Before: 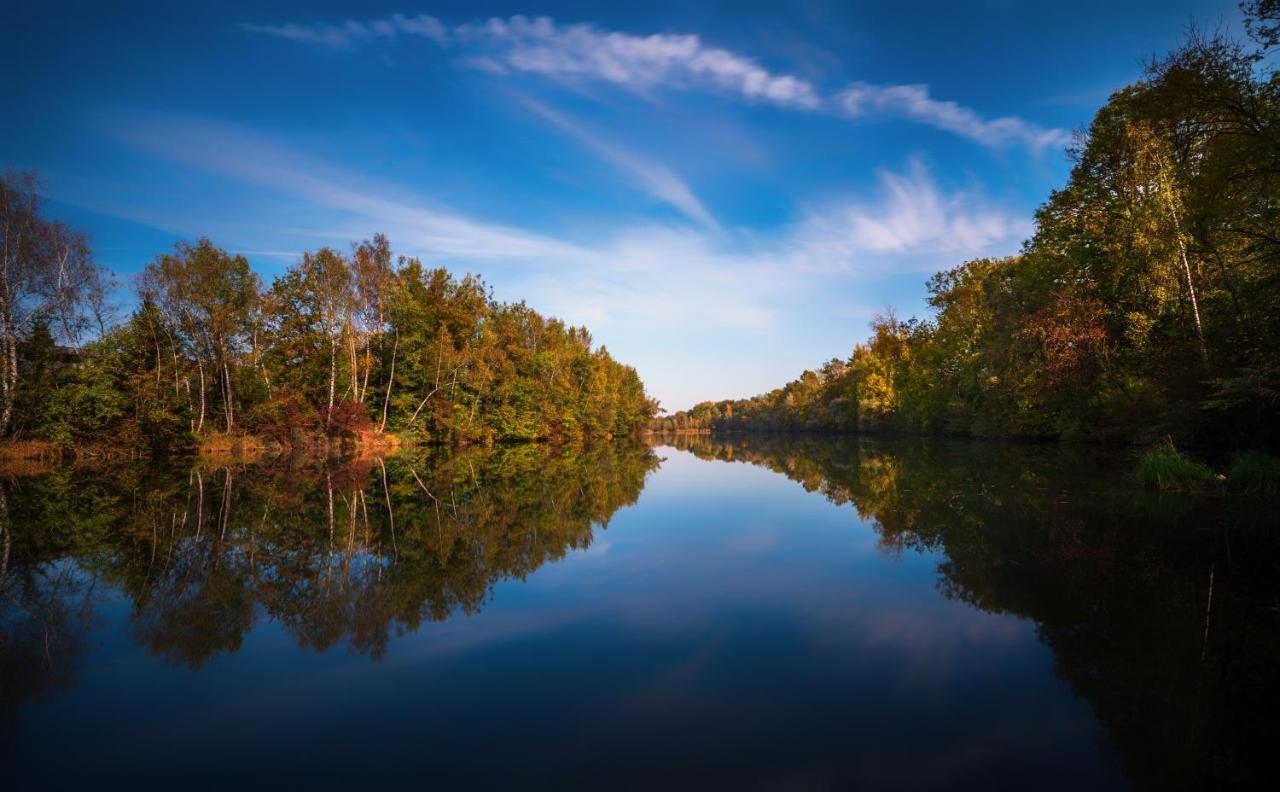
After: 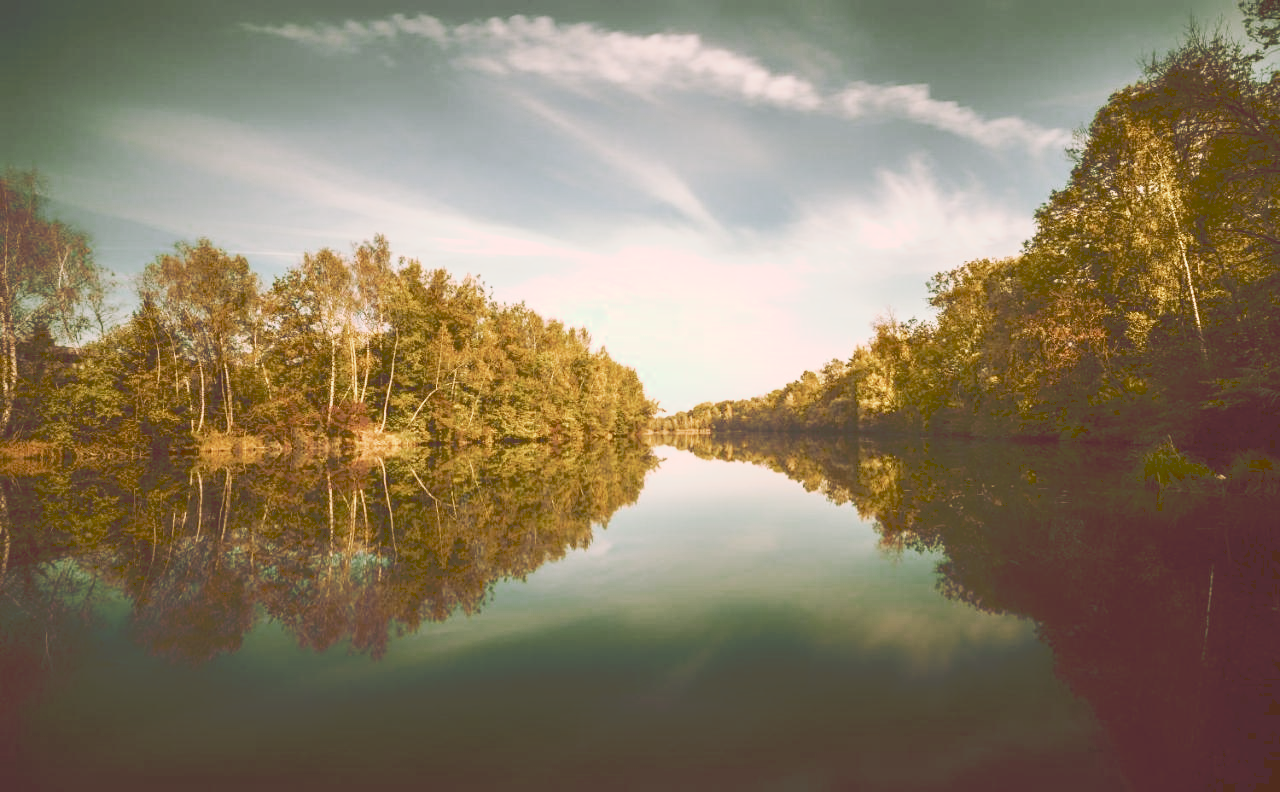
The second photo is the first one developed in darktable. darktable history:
tone curve: curves: ch0 [(0, 0) (0.003, 0.202) (0.011, 0.205) (0.025, 0.222) (0.044, 0.258) (0.069, 0.298) (0.1, 0.321) (0.136, 0.333) (0.177, 0.38) (0.224, 0.439) (0.277, 0.51) (0.335, 0.594) (0.399, 0.675) (0.468, 0.743) (0.543, 0.805) (0.623, 0.861) (0.709, 0.905) (0.801, 0.931) (0.898, 0.941) (1, 1)], preserve colors none
color look up table: target L [76.2, 76.56, 95.02, 72.95, 66.19, 73.95, 75.42, 66.79, 47.09, 60.37, 52.02, 42.9, 28.92, 25.39, 201.28, 94.21, 74.58, 69.95, 63.72, 46.23, 56.21, 56.87, 45.9, 27.43, 29.31, 25.47, 17.18, 1.847, 87.2, 84.53, 69.57, 56.04, 57.63, 47.36, 44.97, 45.4, 25.39, 16.23, 33.79, 27.12, 2.056, 96.1, 91.25, 96.87, 75.5, 62.15, 62.45, 53.03, 18.98], target a [44.27, 1.979, -54.89, -4.169, 6.724, -6.434, -4.037, -4.936, -33.58, 3.936, -7.679, -5.676, -17.2, 2.473, 0, -38.77, 9.165, 2.481, 15.3, 8.668, 16.55, 8.744, 26.55, 45.52, 19.37, 24.27, 12.68, 11.75, -17.61, 35.3, 19.61, 18.63, 9.058, 1.876, 32.3, 21.25, 42.28, 45.02, 13.2, 4.282, 3.228, -42.17, -40.31, 8.935, 6.867, -11.36, -11.78, 0.988, -12.01], target b [0.379, 38.89, 80.56, 46.69, 4.114, 29.85, 42.31, 28.06, 39.22, 40.27, 35.78, 24.37, 42.93, 42.85, -0.001, 53.11, 26.48, 48.42, 16.42, 47.02, 37.14, 30.73, 31.94, 13.95, 45.73, 20.54, 28.92, 2.946, 13.86, 28.57, 8.447, -15.85, 16.57, -23.37, -27.01, -9.276, 13.61, -8.064, 13.11, 22.69, -0.522, 29.55, 25.53, 25.39, 11.24, -7.964, 17.6, -1.347, 19.9], num patches 49
